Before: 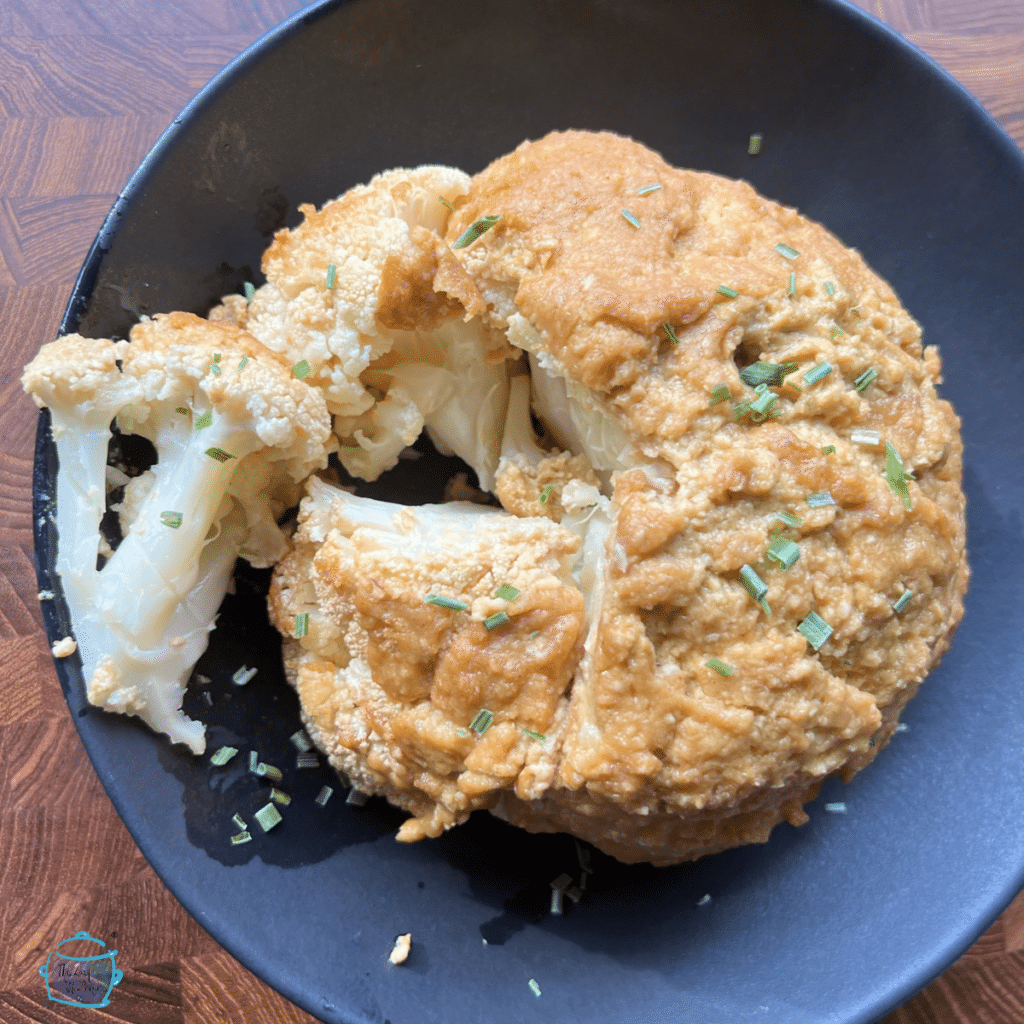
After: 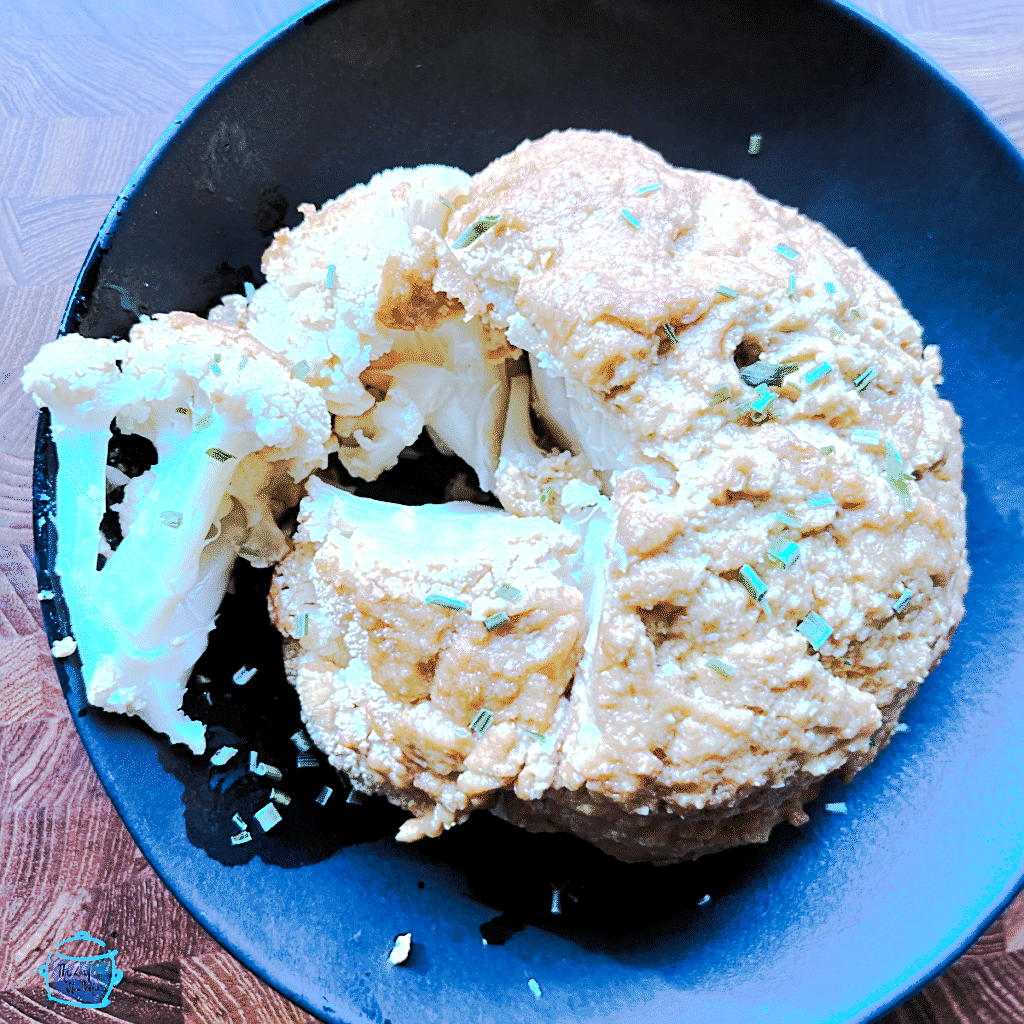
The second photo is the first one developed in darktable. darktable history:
tone curve: curves: ch0 [(0, 0) (0.003, 0.015) (0.011, 0.019) (0.025, 0.025) (0.044, 0.039) (0.069, 0.053) (0.1, 0.076) (0.136, 0.107) (0.177, 0.143) (0.224, 0.19) (0.277, 0.253) (0.335, 0.32) (0.399, 0.412) (0.468, 0.524) (0.543, 0.668) (0.623, 0.717) (0.709, 0.769) (0.801, 0.82) (0.898, 0.865) (1, 1)], preserve colors none
tone equalizer: -8 EV -0.417 EV, -7 EV -0.389 EV, -6 EV -0.333 EV, -5 EV -0.222 EV, -3 EV 0.222 EV, -2 EV 0.333 EV, -1 EV 0.389 EV, +0 EV 0.417 EV, edges refinement/feathering 500, mask exposure compensation -1.57 EV, preserve details no
color correction: highlights a* -2.24, highlights b* -18.1
sharpen: radius 1.967
white balance: red 0.976, blue 1.04
color calibration: illuminant Planckian (black body), x 0.378, y 0.375, temperature 4065 K
rgb levels: levels [[0.01, 0.419, 0.839], [0, 0.5, 1], [0, 0.5, 1]]
